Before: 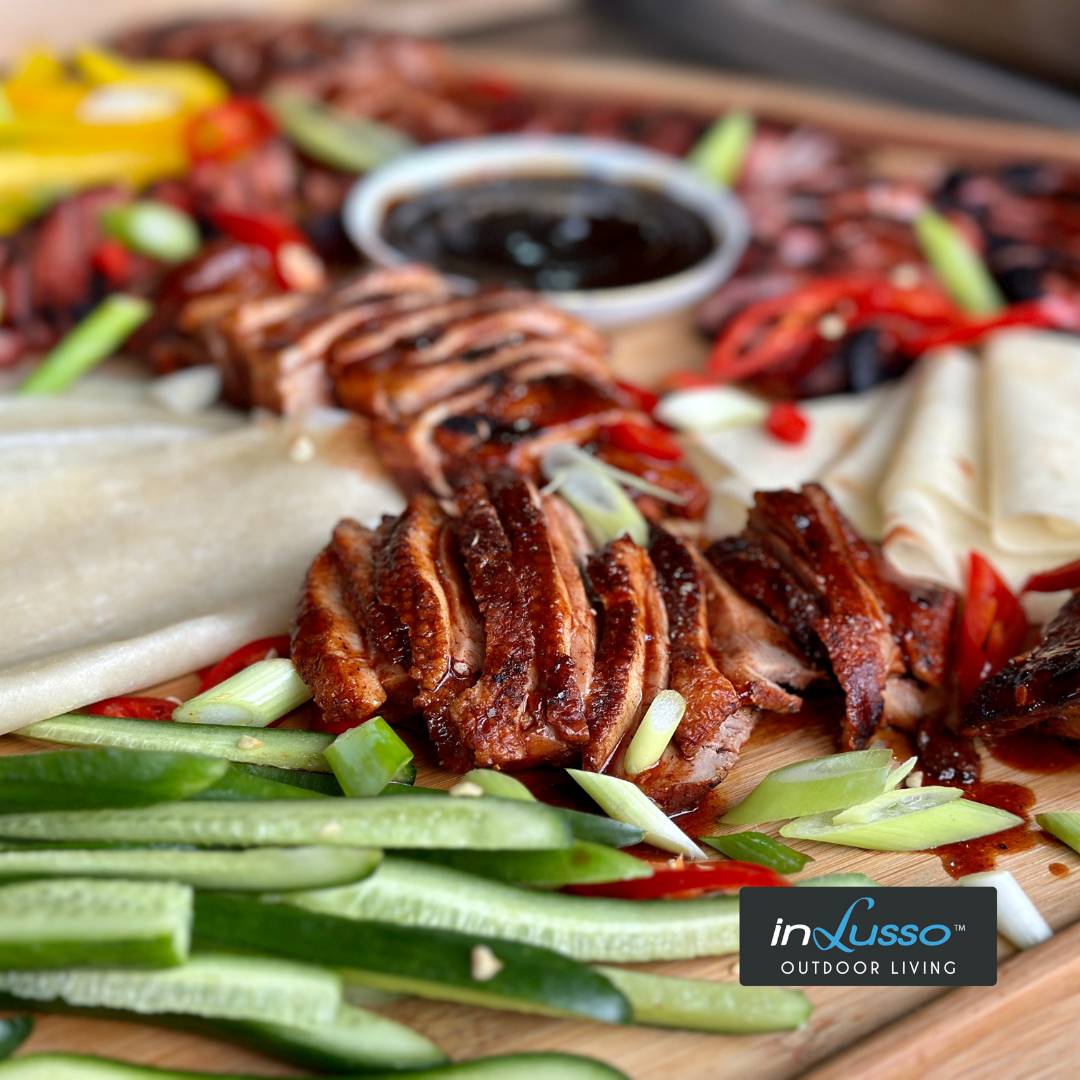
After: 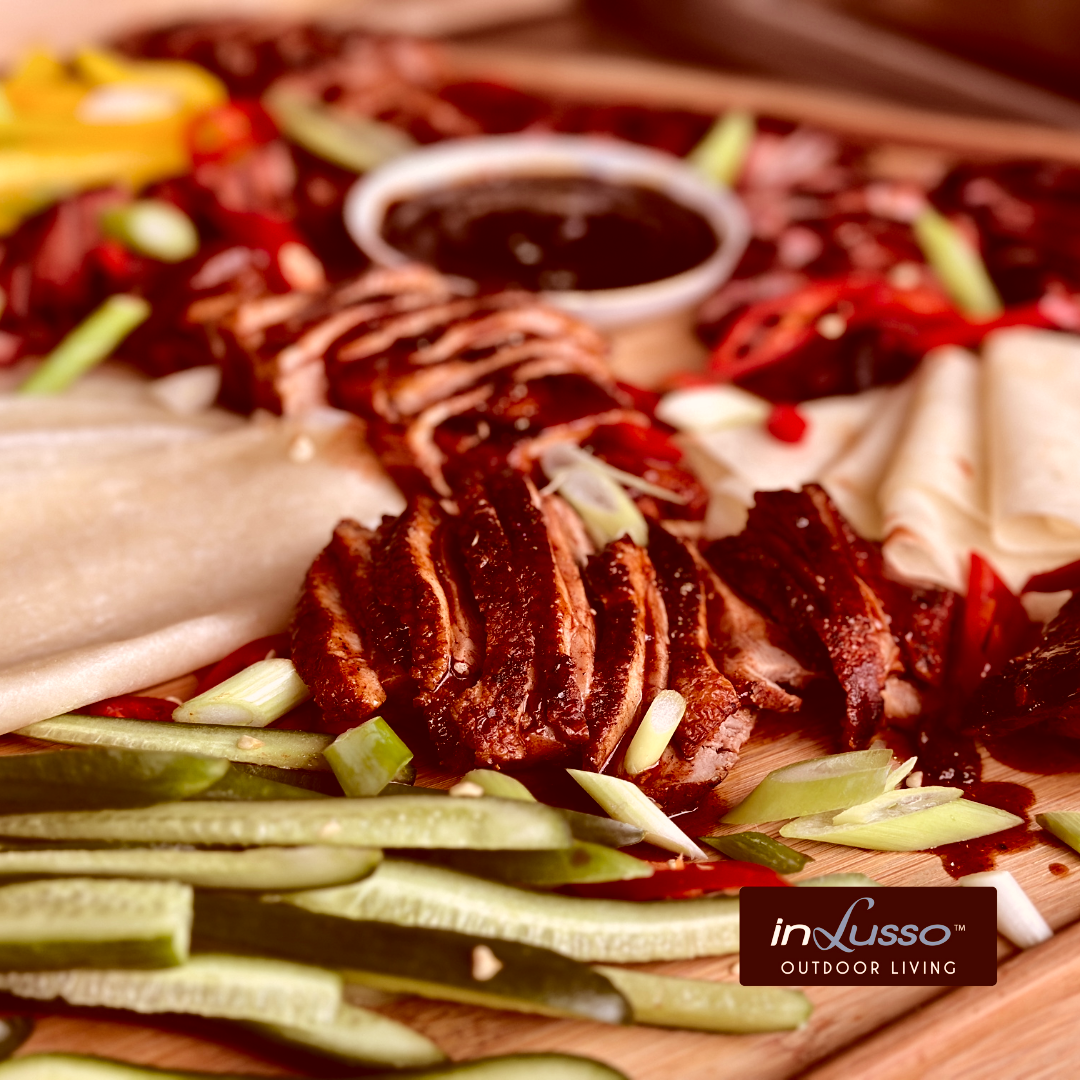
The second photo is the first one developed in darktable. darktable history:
base curve: curves: ch0 [(0, 0) (0.073, 0.04) (0.157, 0.139) (0.492, 0.492) (0.758, 0.758) (1, 1)], preserve colors average RGB
exposure: black level correction 0.001, compensate highlight preservation false
color correction: highlights a* 9.28, highlights b* 8.8, shadows a* 40, shadows b* 39.87, saturation 0.807
